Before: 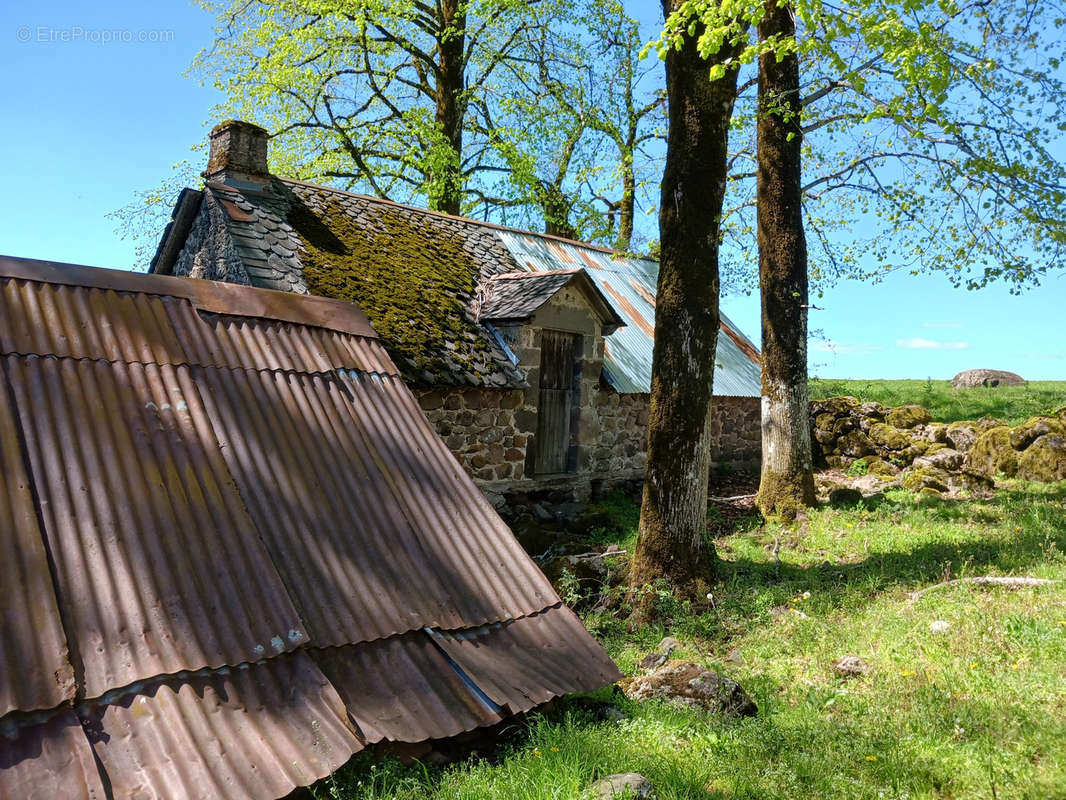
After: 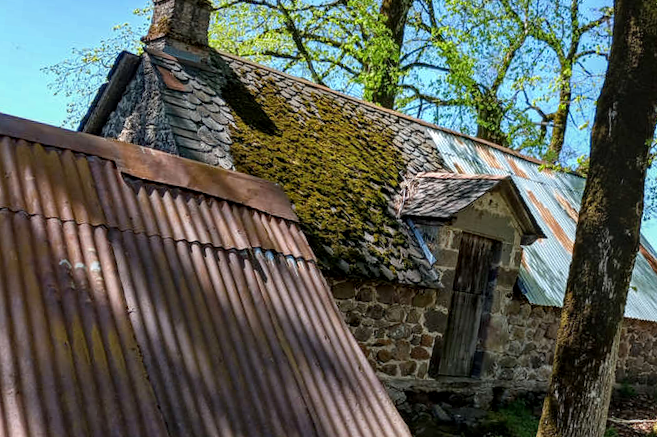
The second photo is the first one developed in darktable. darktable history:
crop and rotate: angle -6.55°, left 2.189%, top 6.933%, right 27.173%, bottom 30.491%
haze removal: compatibility mode true, adaptive false
contrast brightness saturation: contrast 0.047
local contrast: on, module defaults
